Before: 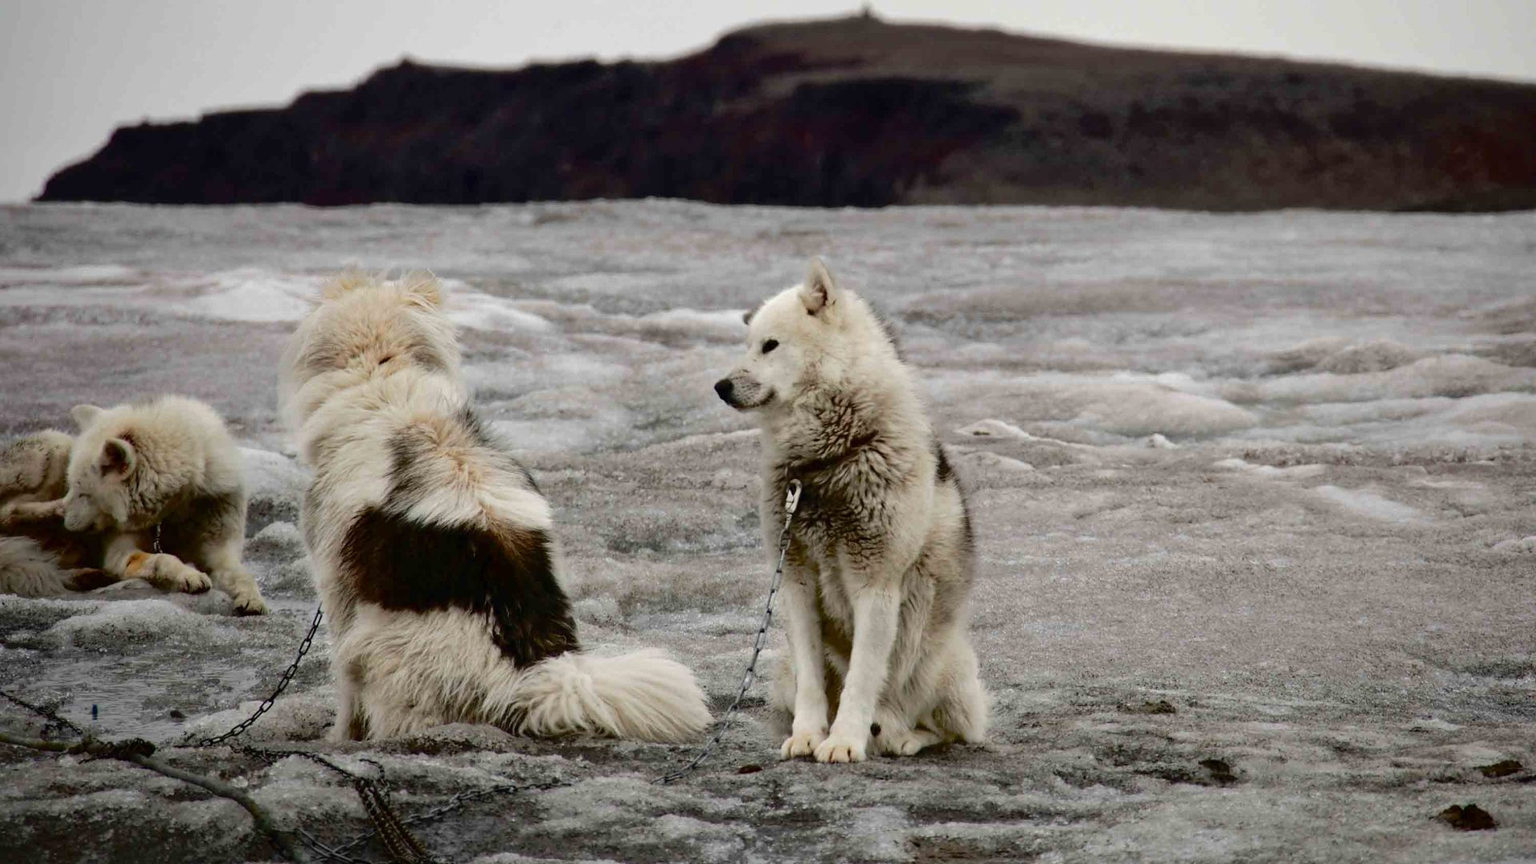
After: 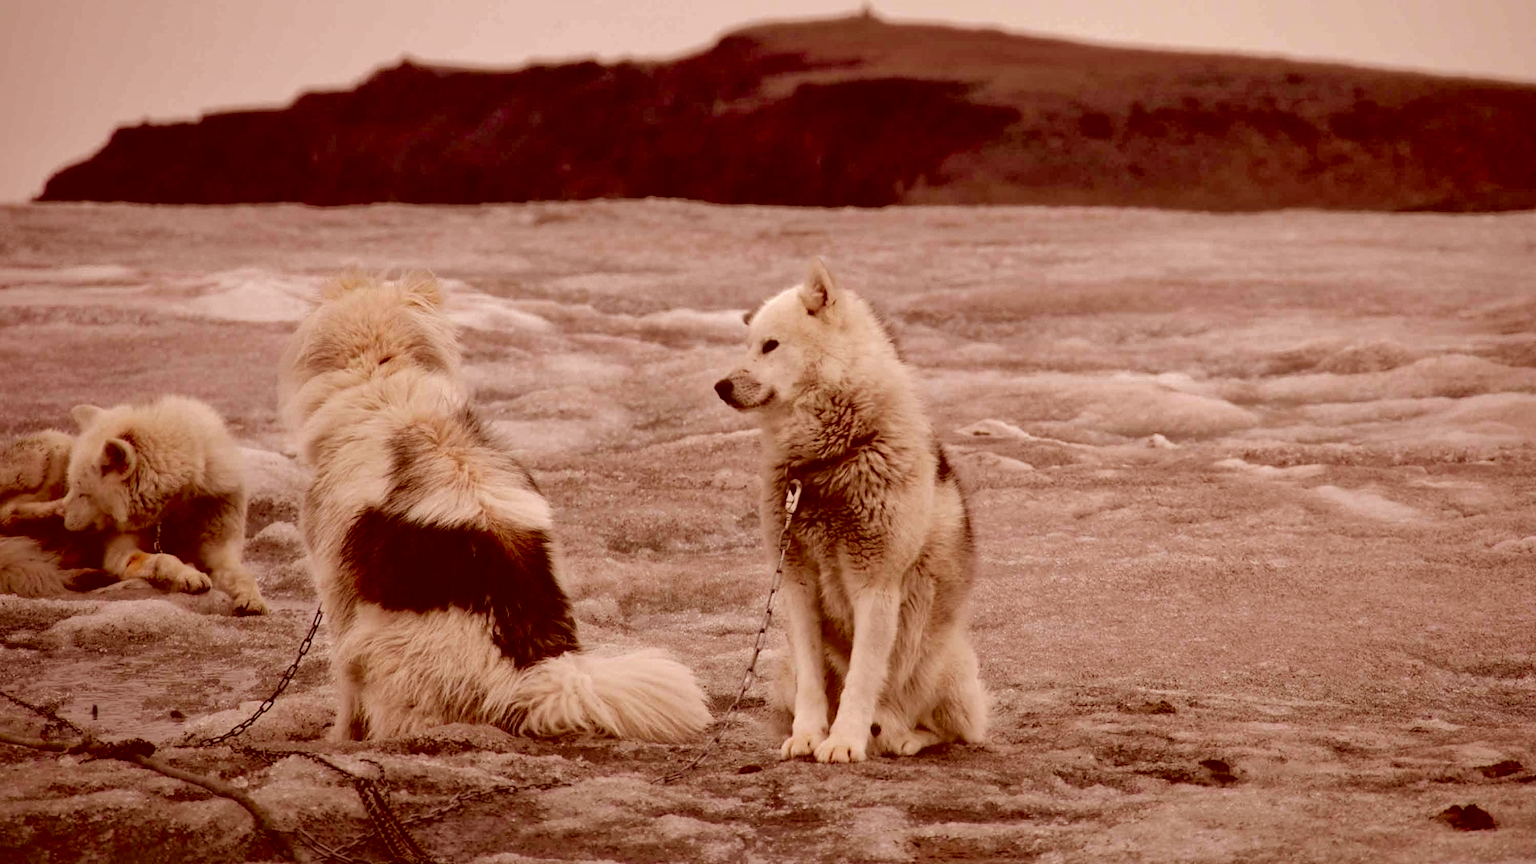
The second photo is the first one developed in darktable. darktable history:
color correction: highlights a* 9.21, highlights b* 8.68, shadows a* 39.5, shadows b* 39.33, saturation 0.817
shadows and highlights: on, module defaults
